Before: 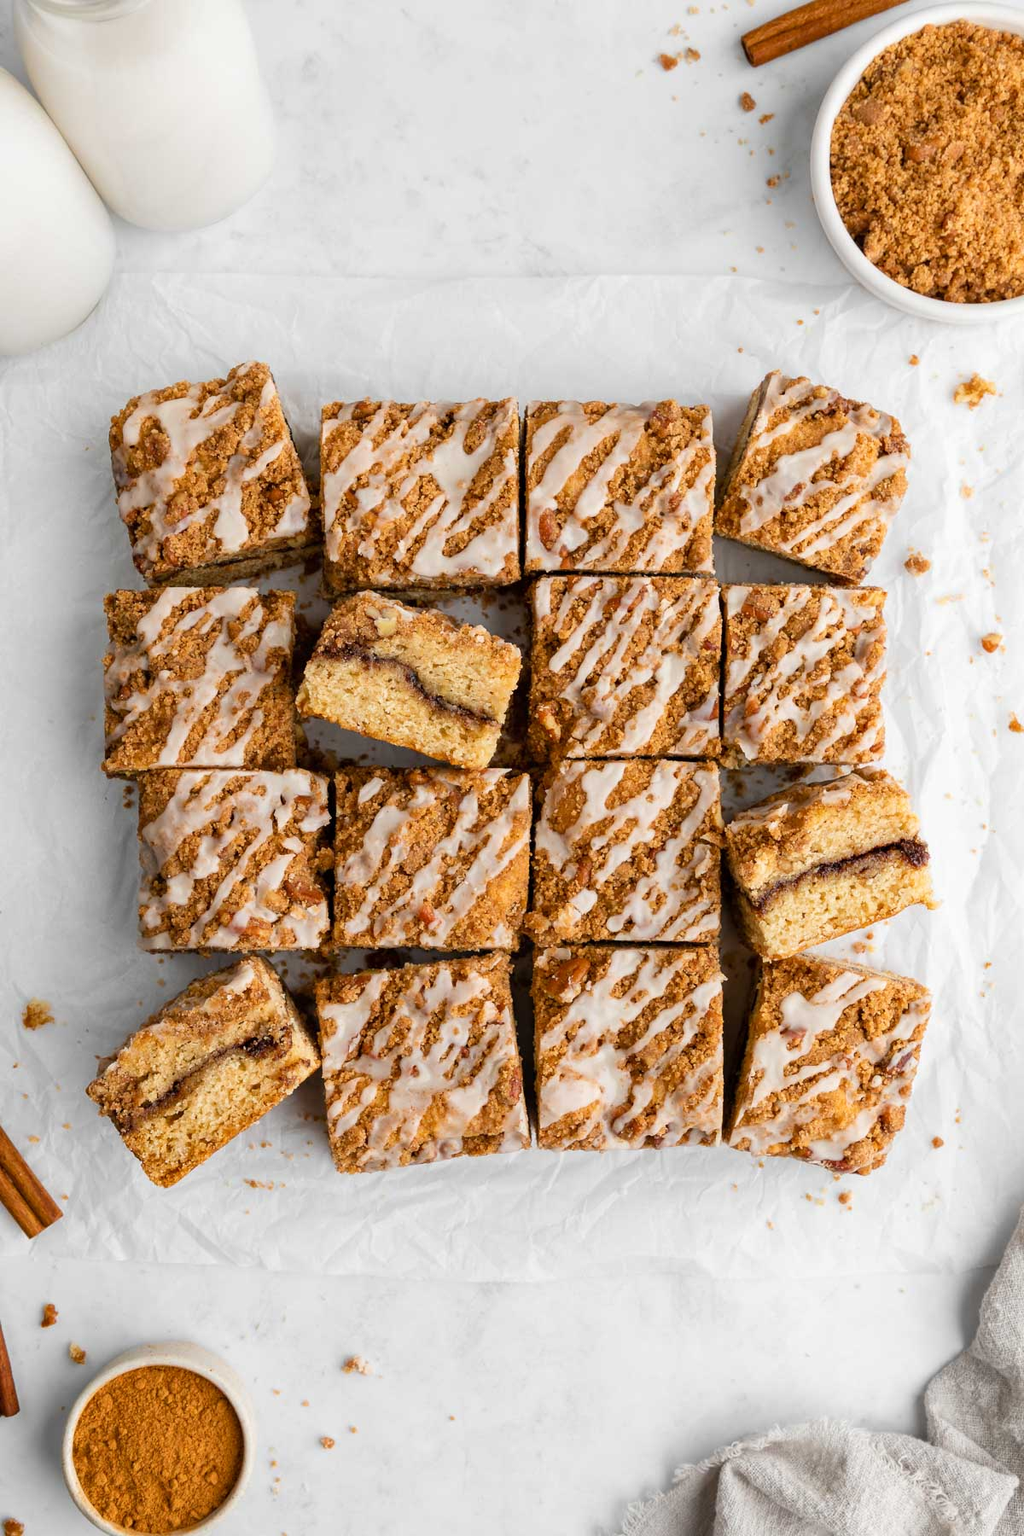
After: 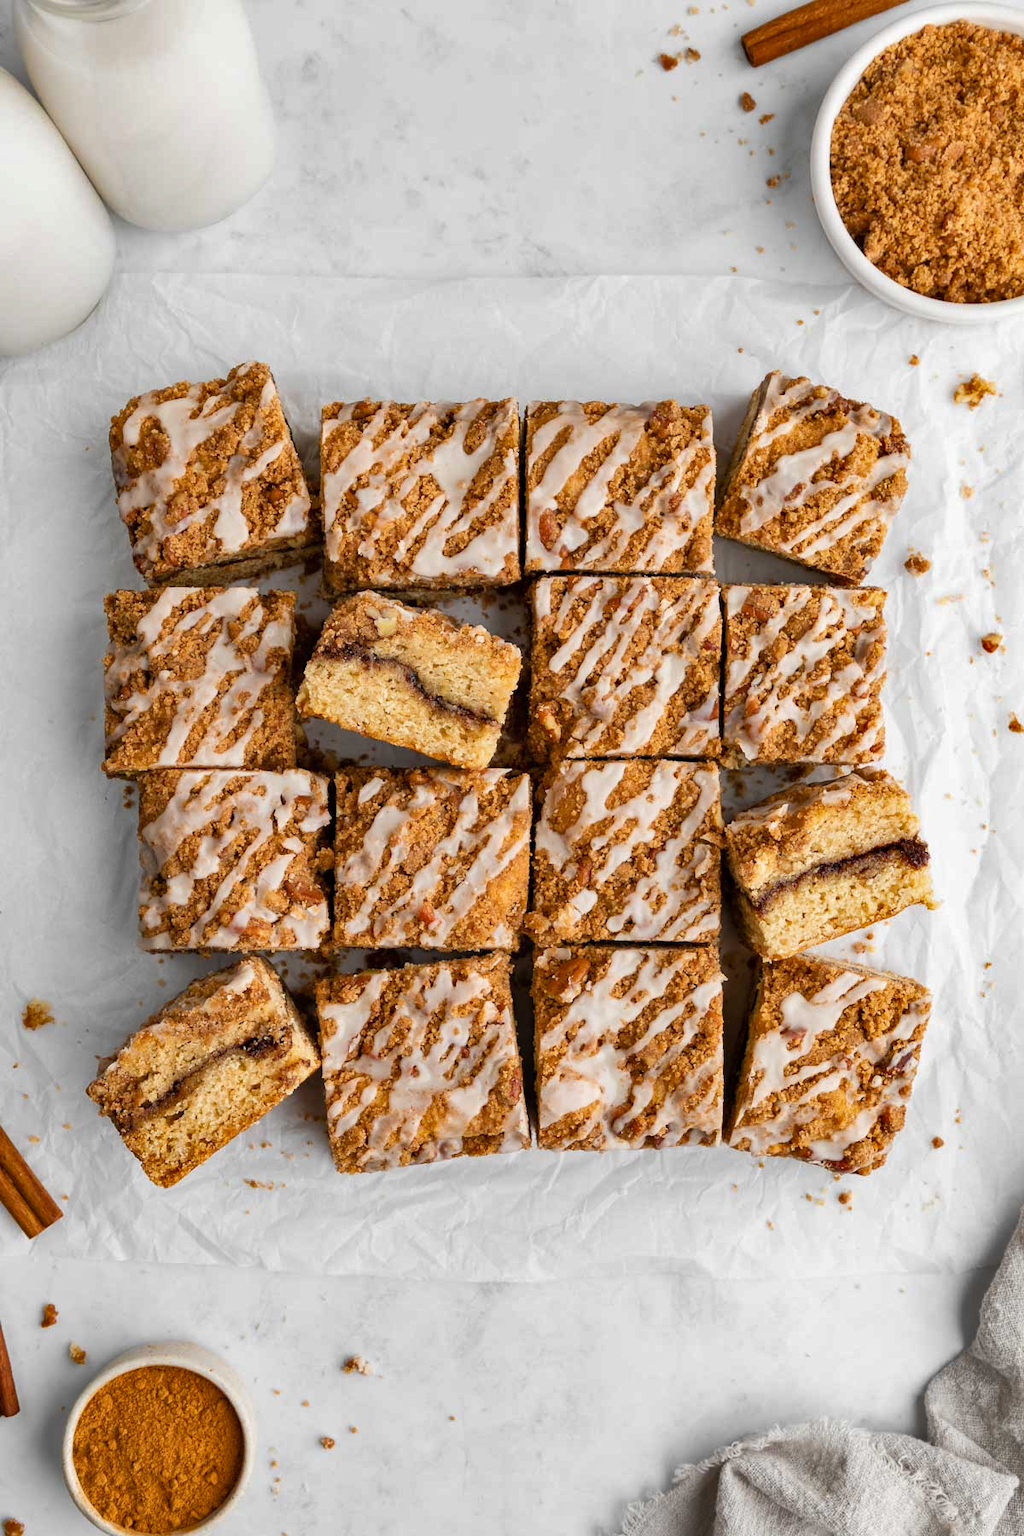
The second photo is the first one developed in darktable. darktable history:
shadows and highlights: shadows 32.83, highlights -47.7, soften with gaussian
